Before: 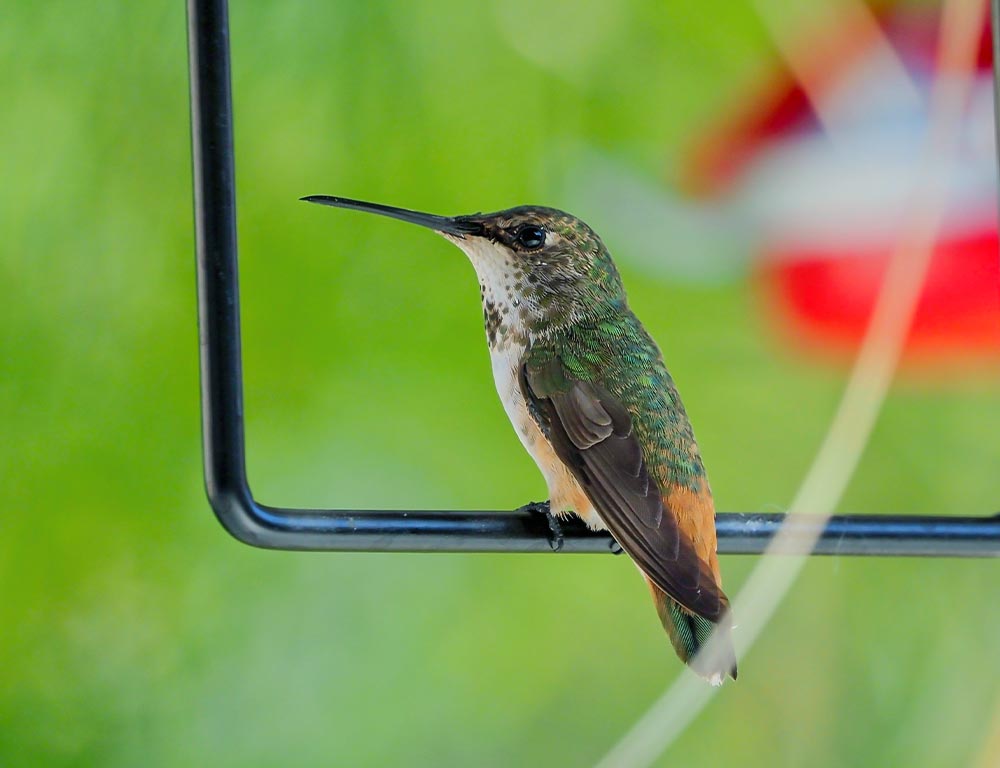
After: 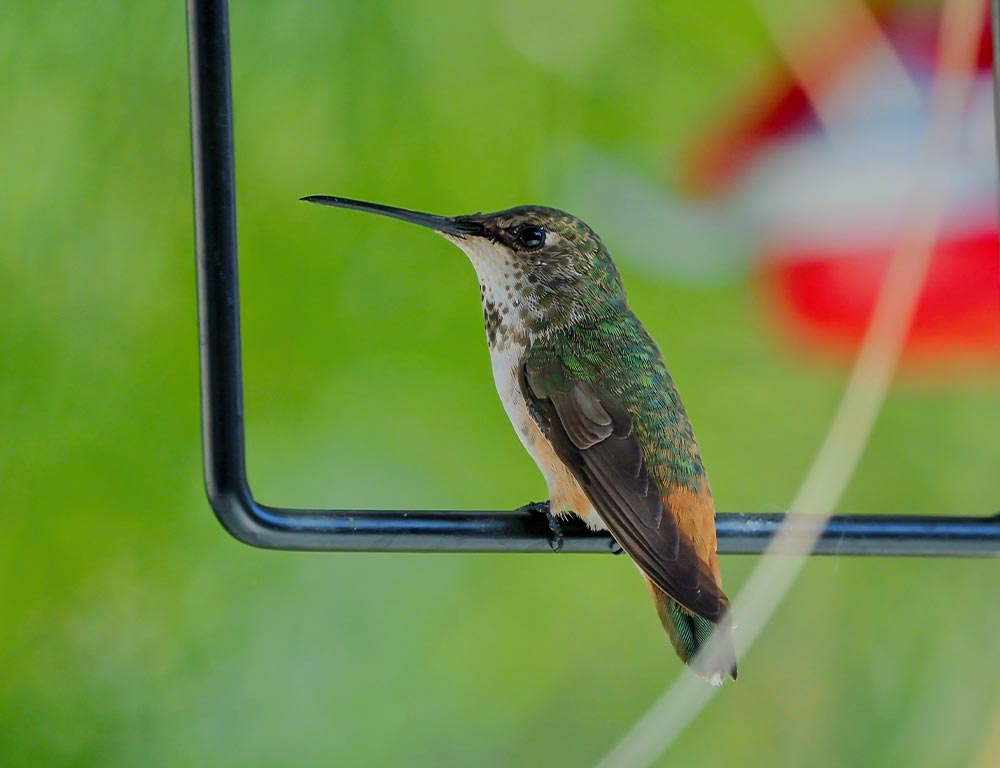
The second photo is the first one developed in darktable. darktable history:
exposure: exposure -0.328 EV, compensate exposure bias true, compensate highlight preservation false
